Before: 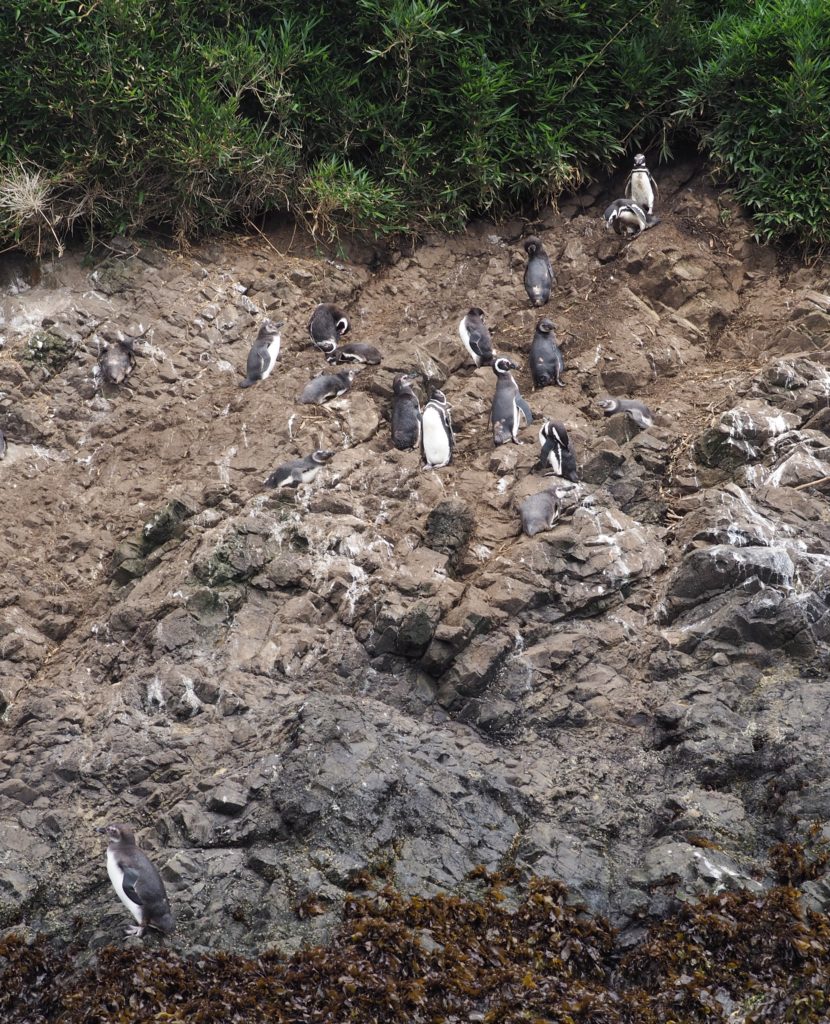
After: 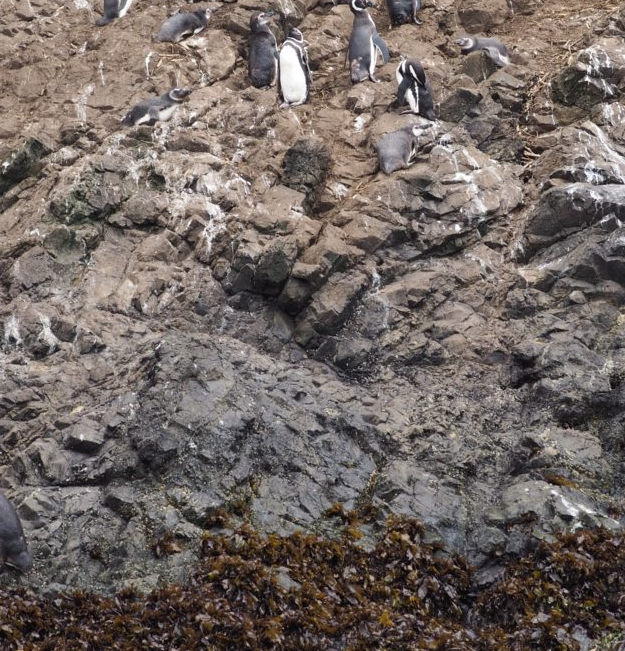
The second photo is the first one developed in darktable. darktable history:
crop and rotate: left 17.333%, top 35.354%, right 7.313%, bottom 1.03%
